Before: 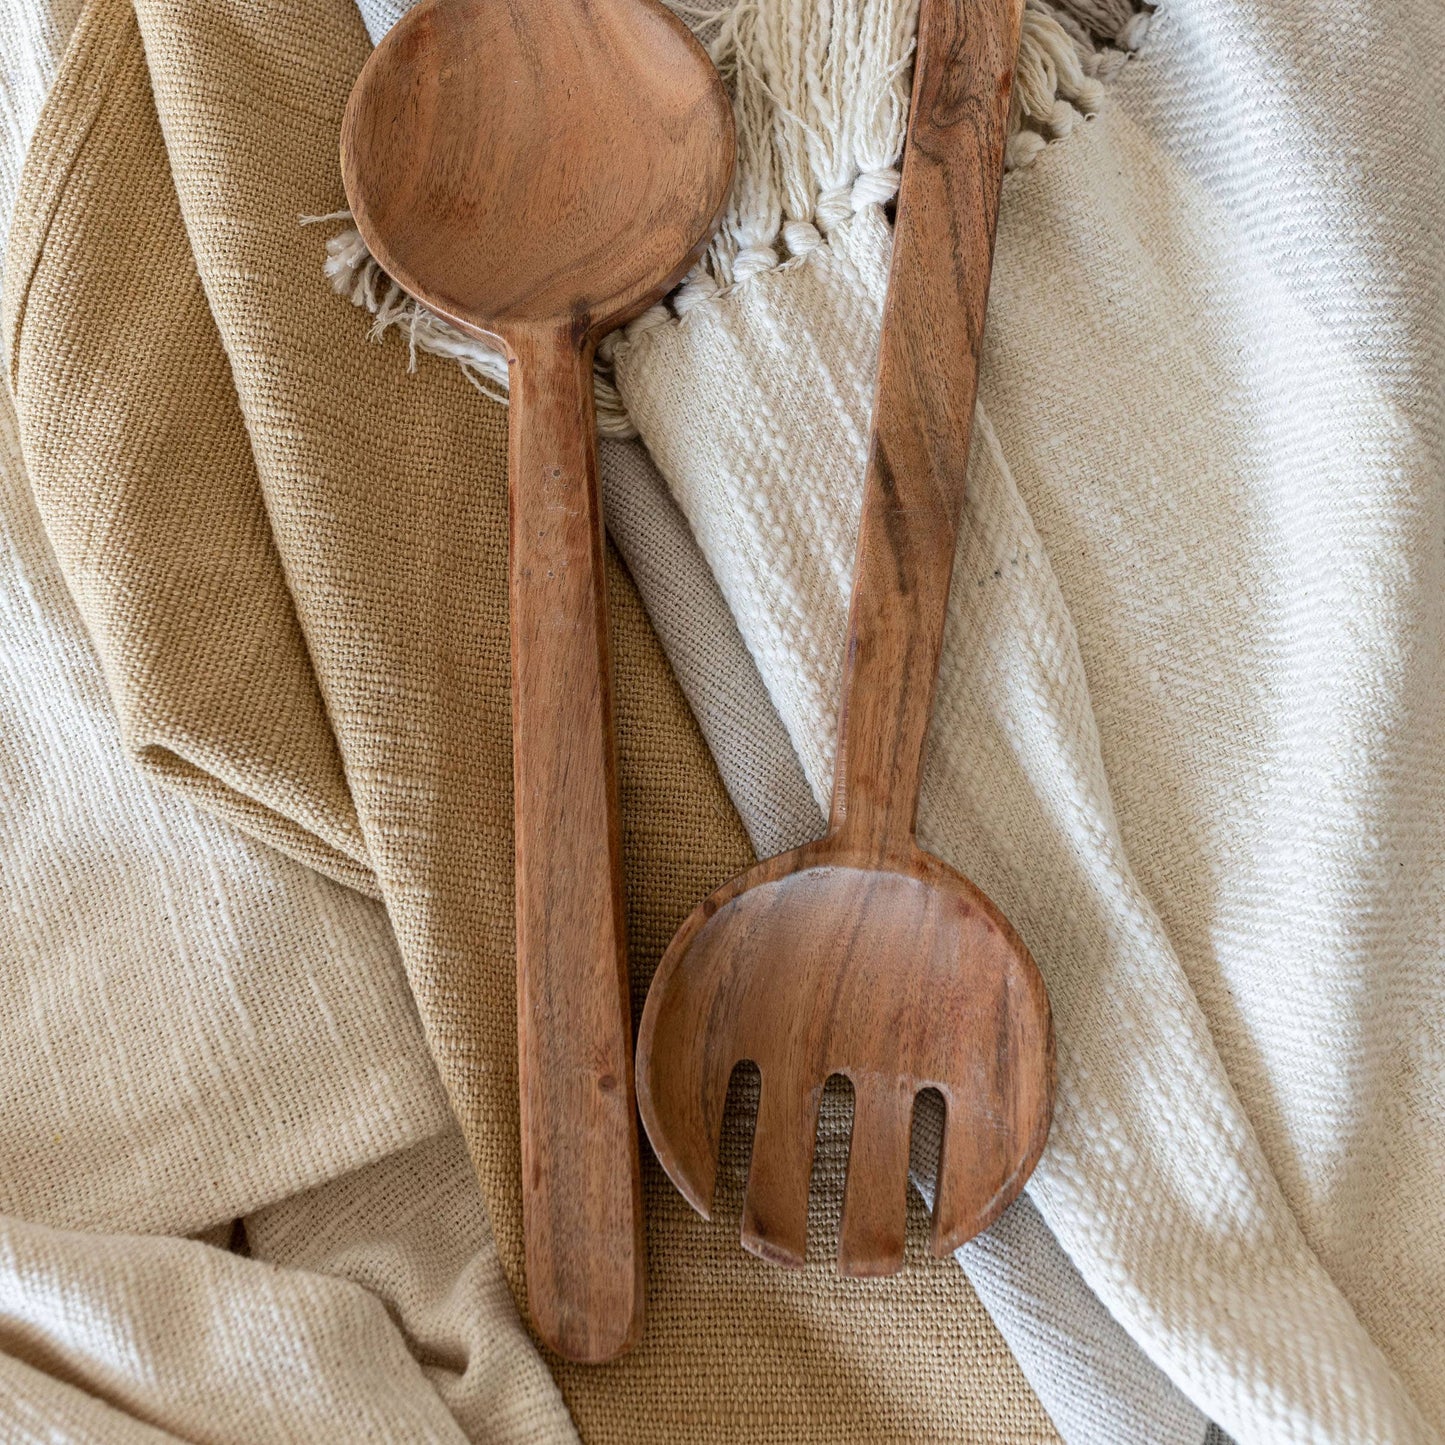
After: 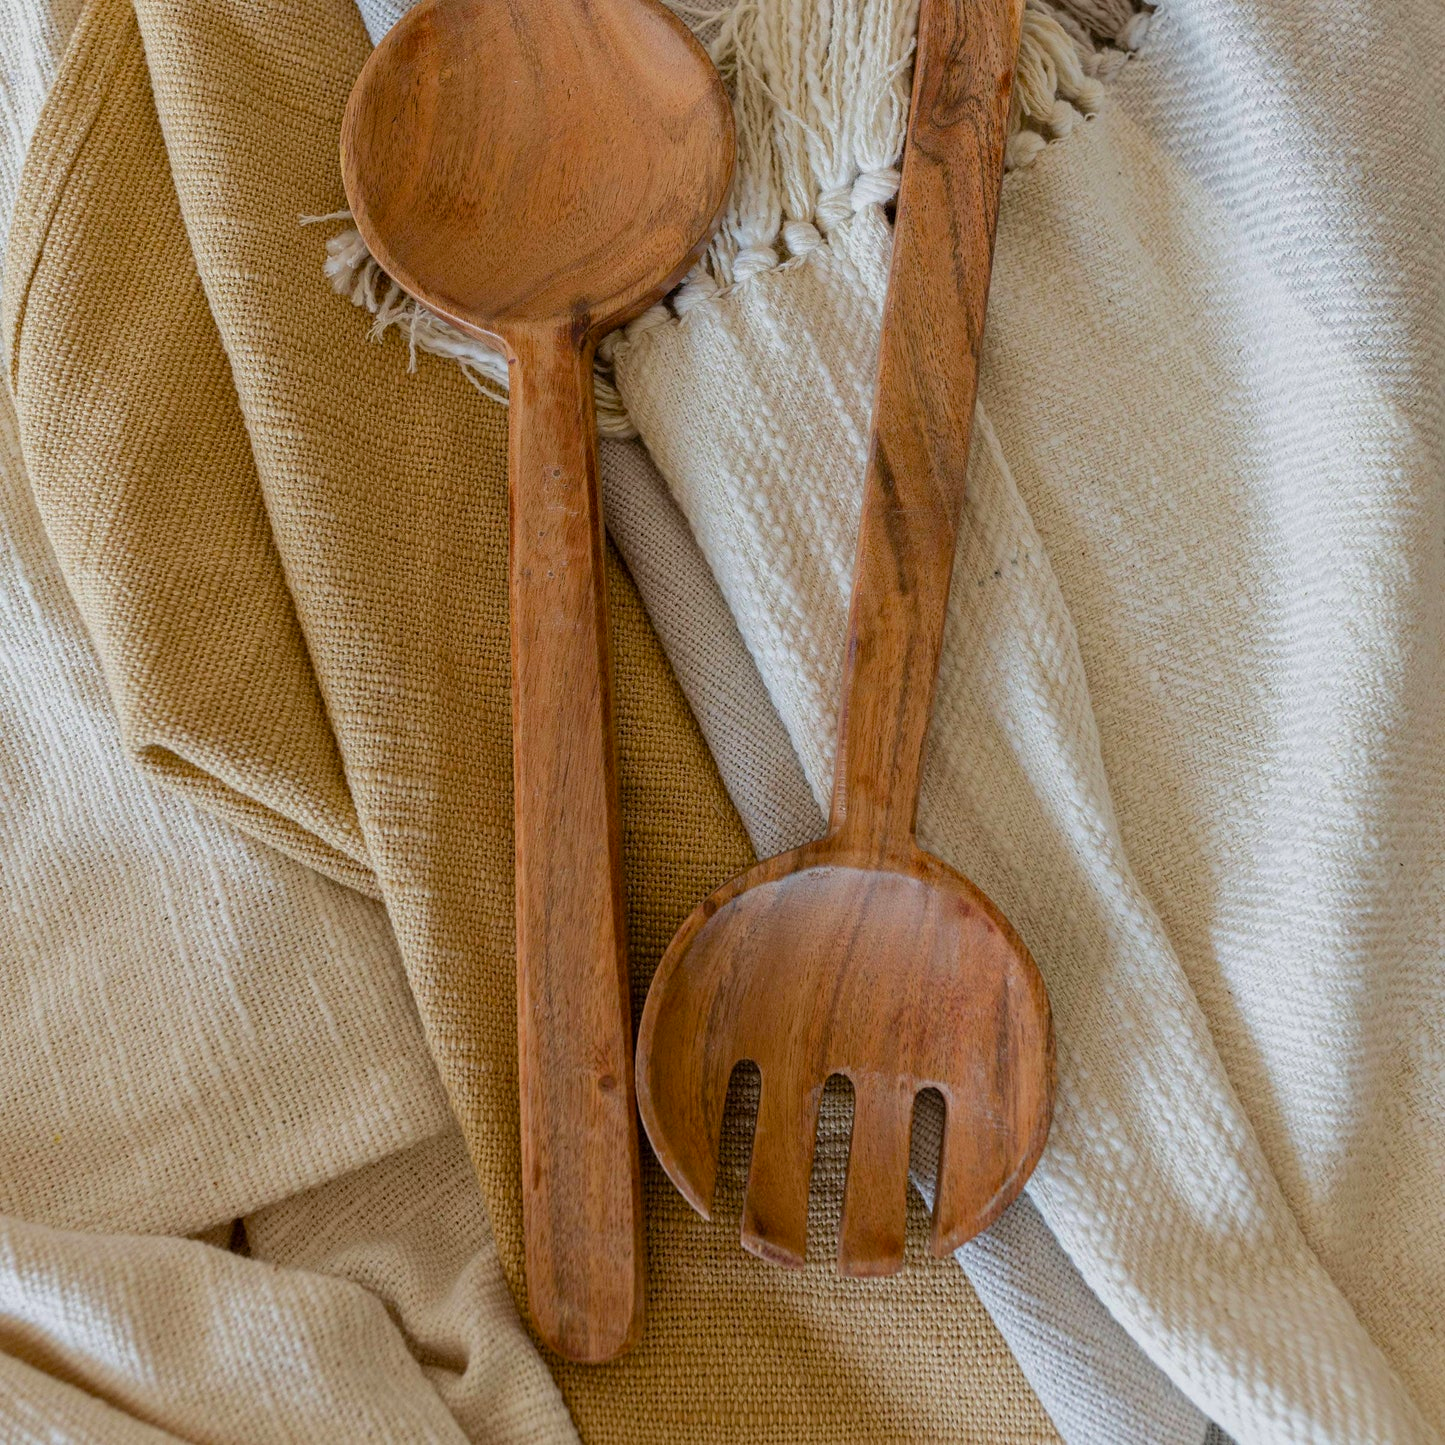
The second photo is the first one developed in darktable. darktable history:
color balance rgb: perceptual saturation grading › global saturation 25%, global vibrance 20%
tone equalizer: -8 EV 0.25 EV, -7 EV 0.417 EV, -6 EV 0.417 EV, -5 EV 0.25 EV, -3 EV -0.25 EV, -2 EV -0.417 EV, -1 EV -0.417 EV, +0 EV -0.25 EV, edges refinement/feathering 500, mask exposure compensation -1.57 EV, preserve details guided filter
